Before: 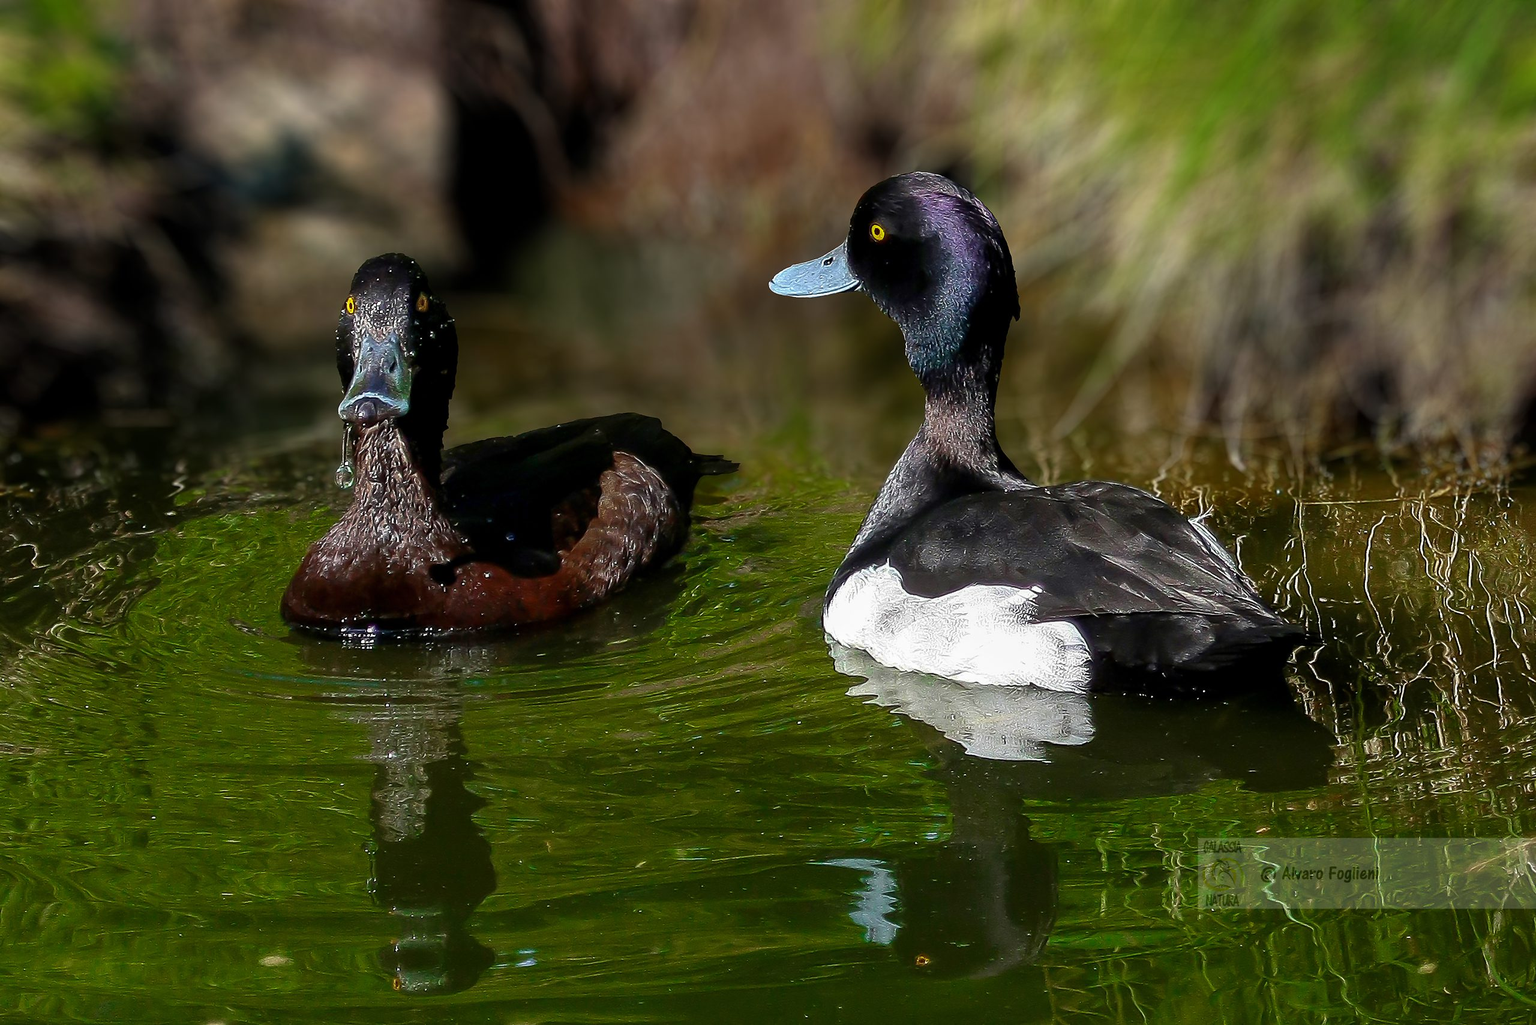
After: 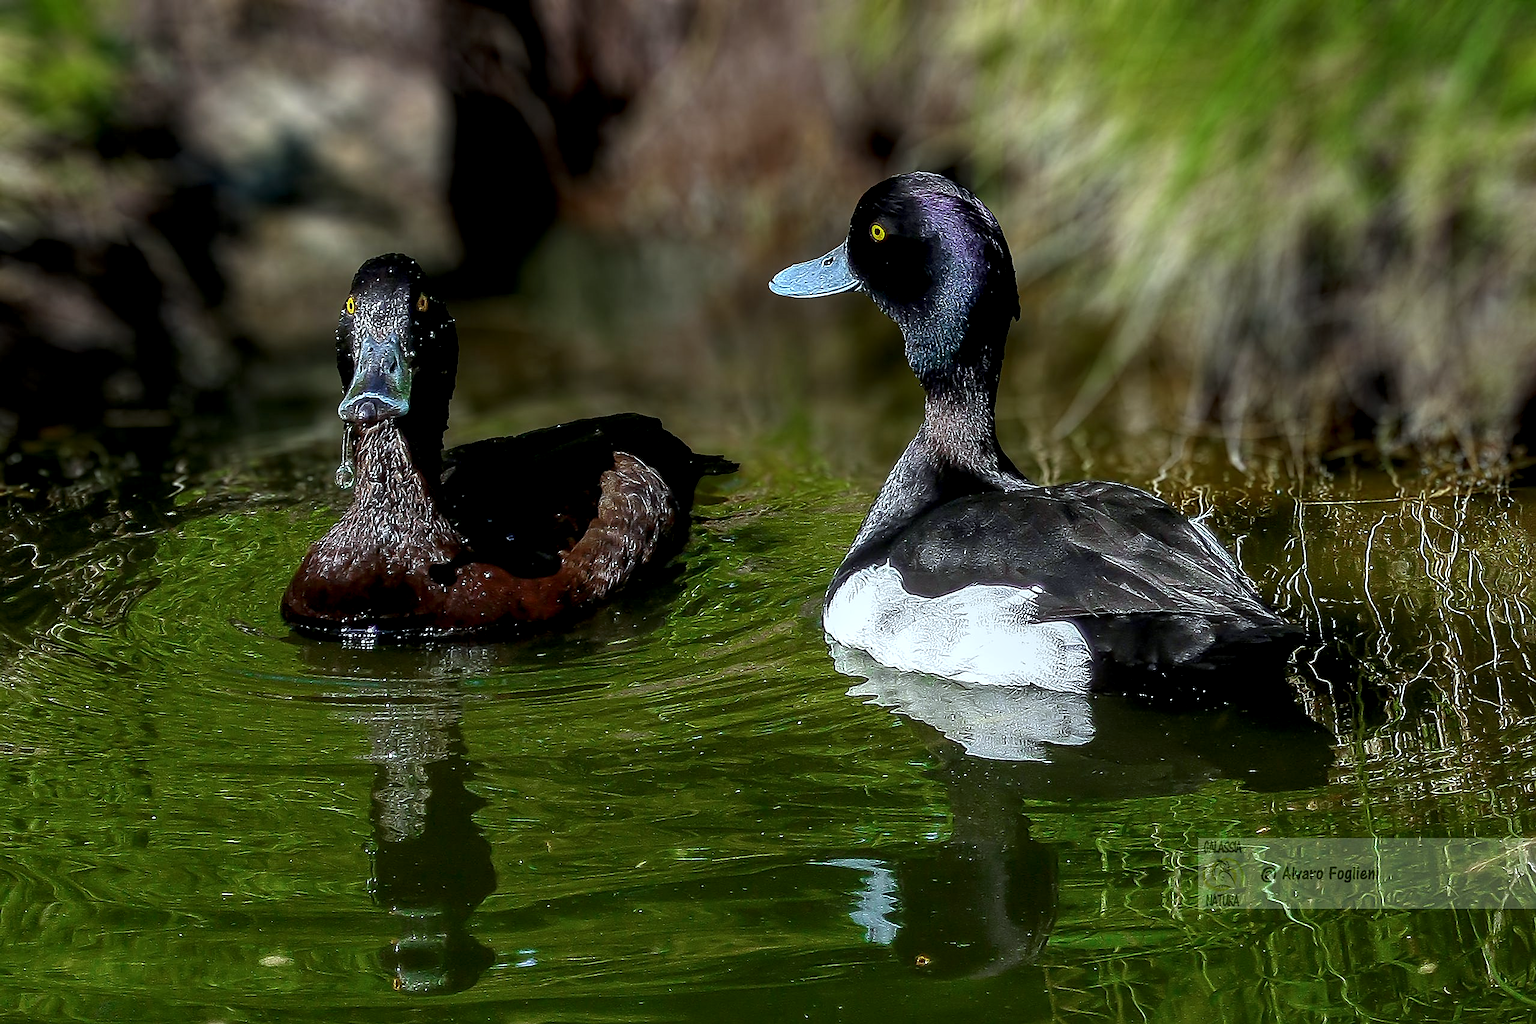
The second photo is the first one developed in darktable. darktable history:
white balance: red 0.925, blue 1.046
sharpen: on, module defaults
local contrast: detail 142%
exposure: compensate highlight preservation false
contrast brightness saturation: contrast 0.05
